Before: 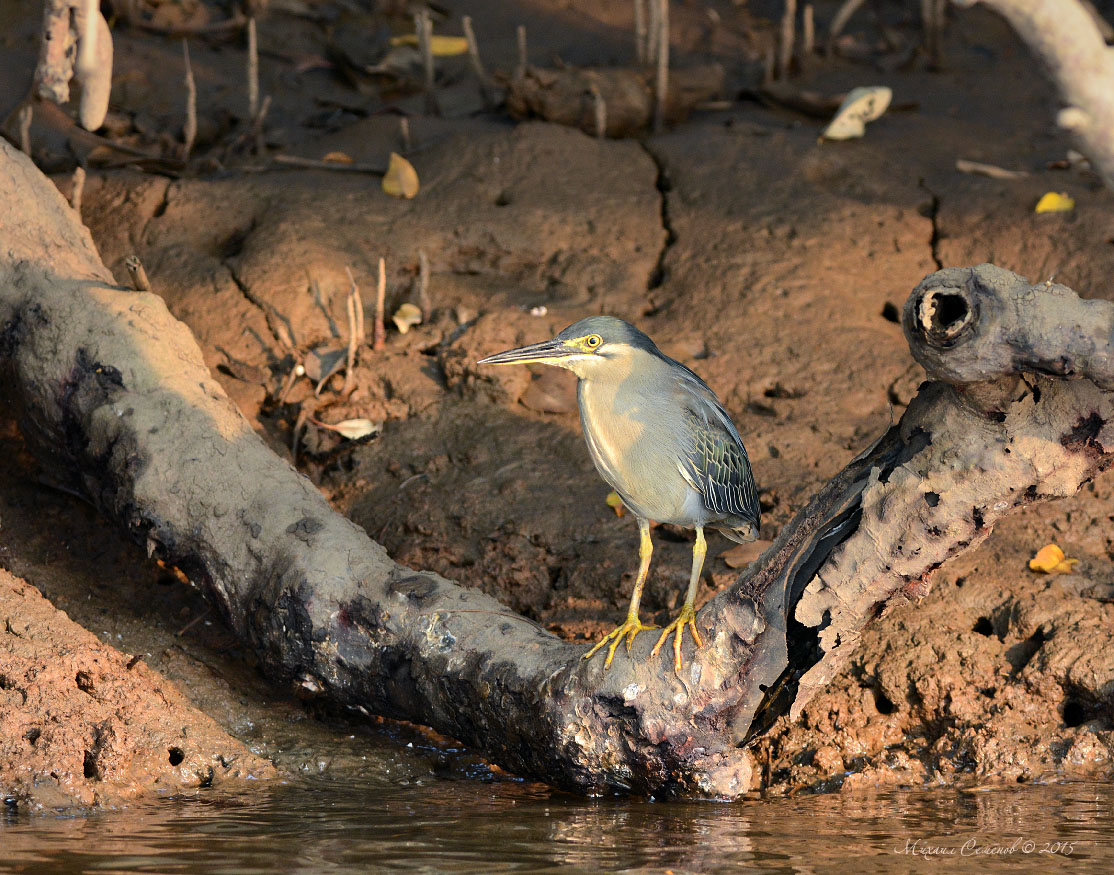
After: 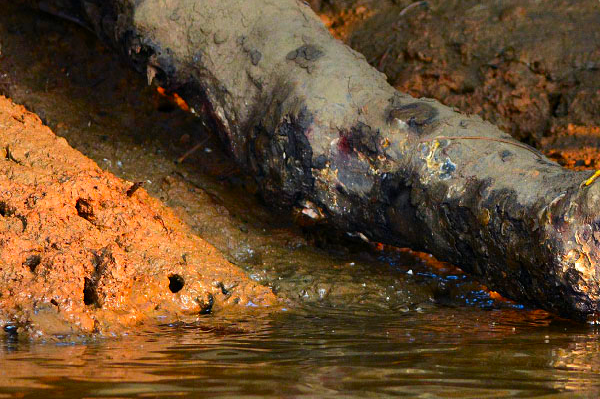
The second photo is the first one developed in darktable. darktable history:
color zones: curves: ch0 [(0, 0.5) (0.143, 0.5) (0.286, 0.5) (0.429, 0.495) (0.571, 0.437) (0.714, 0.44) (0.857, 0.496) (1, 0.5)]
crop and rotate: top 54.19%, right 46.051%, bottom 0.123%
color correction: highlights b* -0.061, saturation 1.86
